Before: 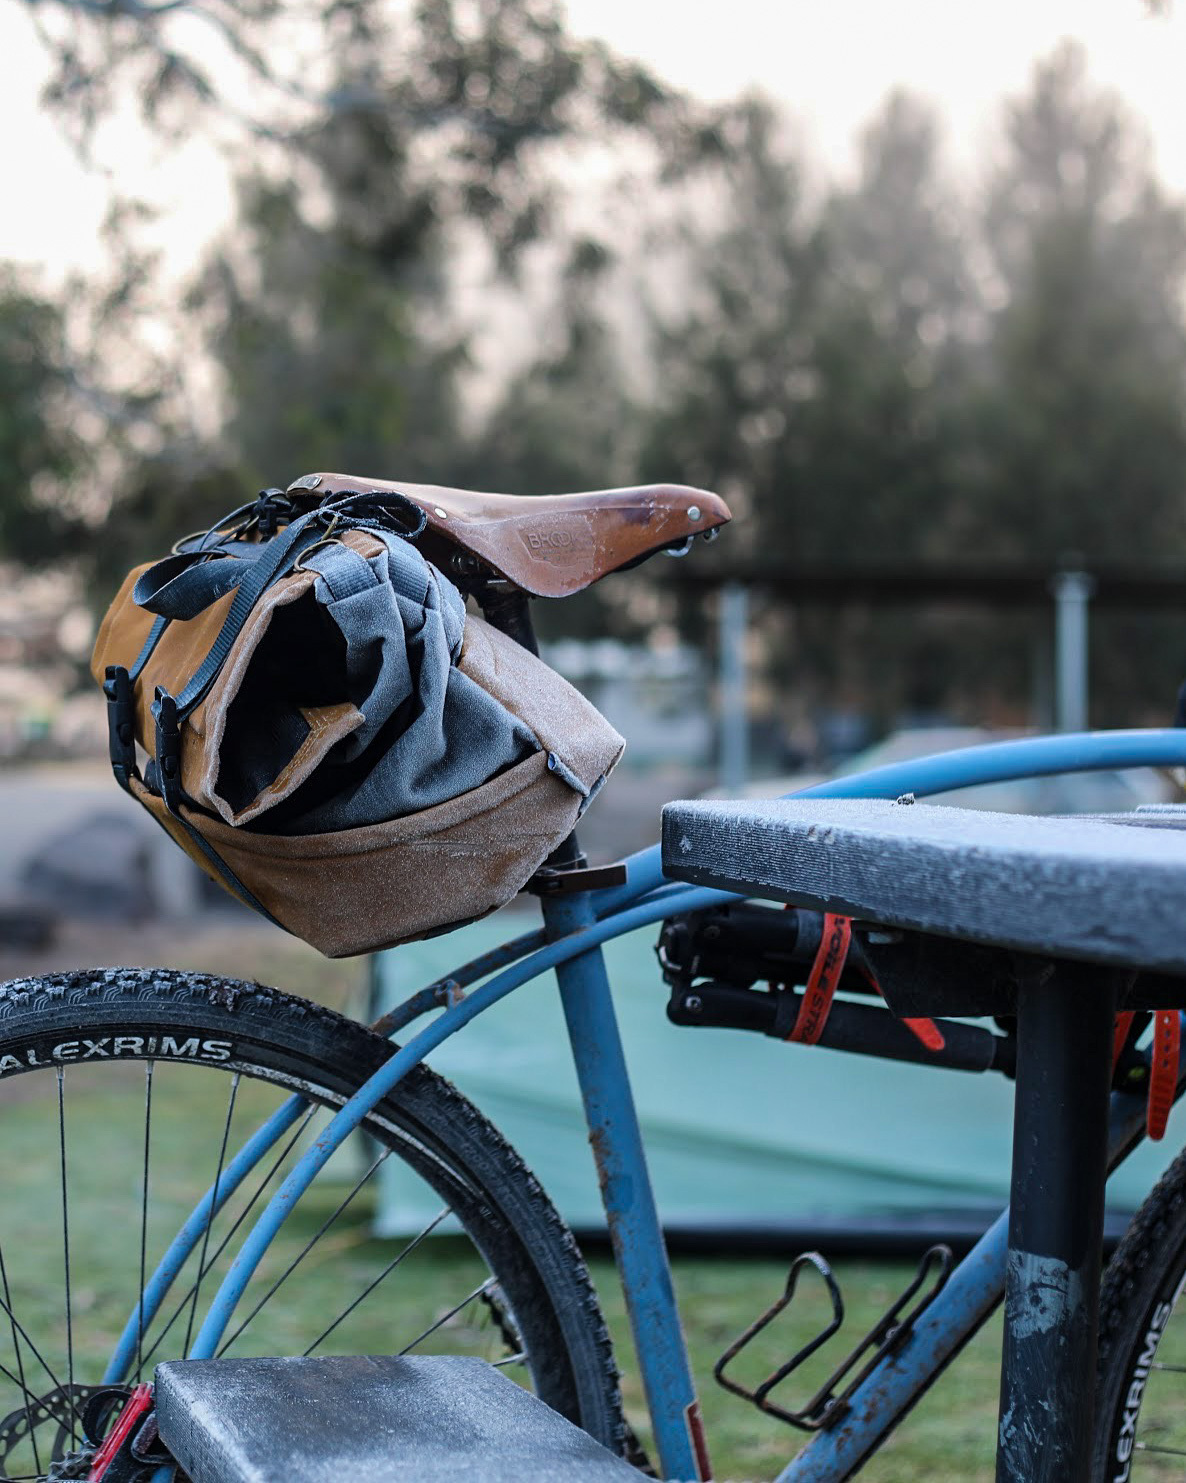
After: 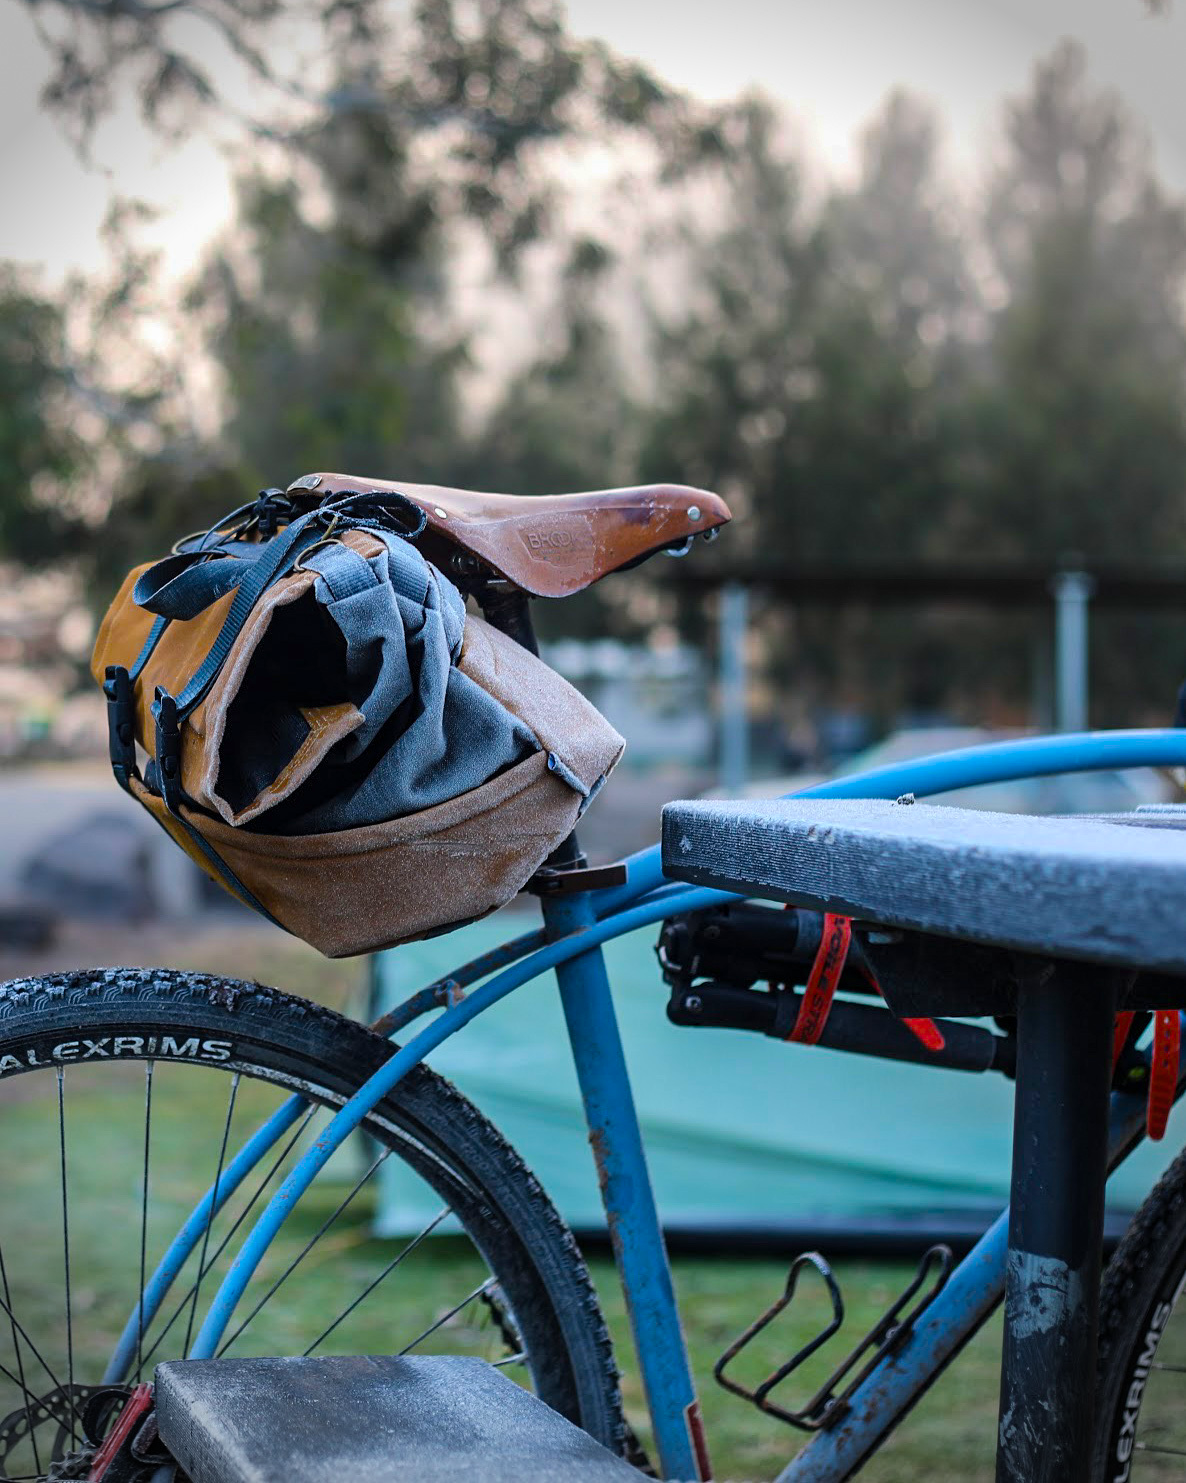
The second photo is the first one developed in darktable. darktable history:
vignetting: fall-off start 88.03%, fall-off radius 24.9%
color balance rgb: perceptual saturation grading › global saturation 25%, global vibrance 20%
